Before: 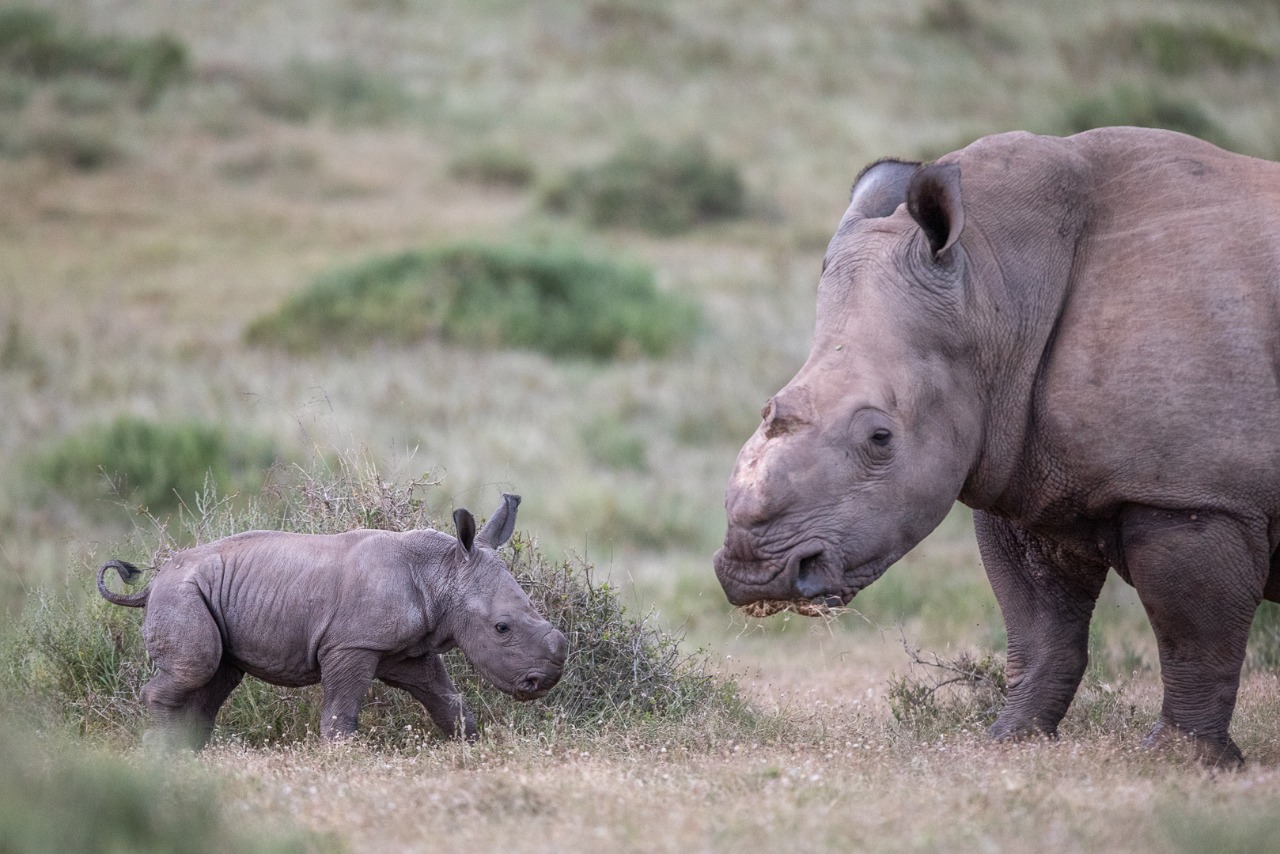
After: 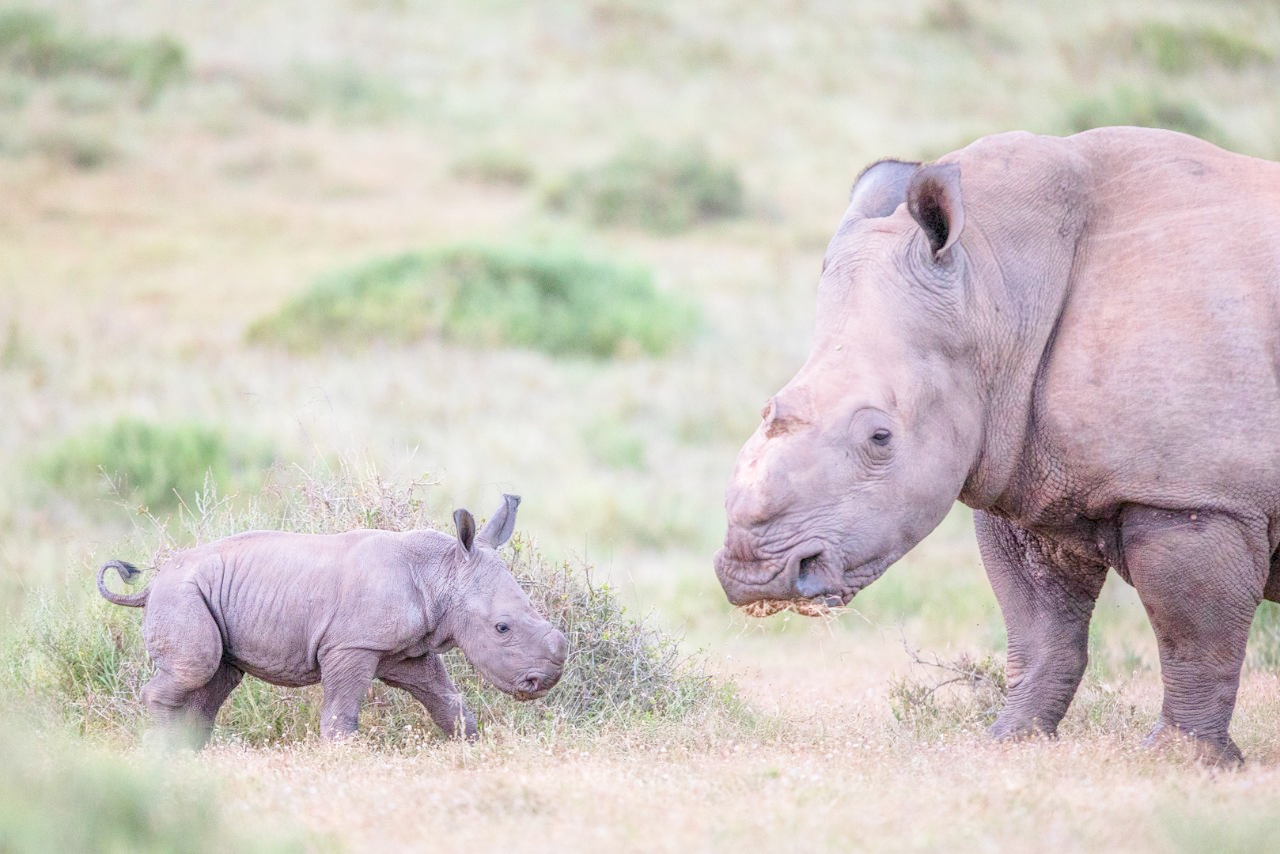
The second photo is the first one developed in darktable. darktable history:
local contrast: highlights 25%, detail 130%
filmic rgb: middle gray luminance 2.5%, black relative exposure -10 EV, white relative exposure 7 EV, threshold 6 EV, dynamic range scaling 10%, target black luminance 0%, hardness 3.19, latitude 44.39%, contrast 0.682, highlights saturation mix 5%, shadows ↔ highlights balance 13.63%, add noise in highlights 0, color science v3 (2019), use custom middle-gray values true, iterations of high-quality reconstruction 0, contrast in highlights soft, enable highlight reconstruction true
